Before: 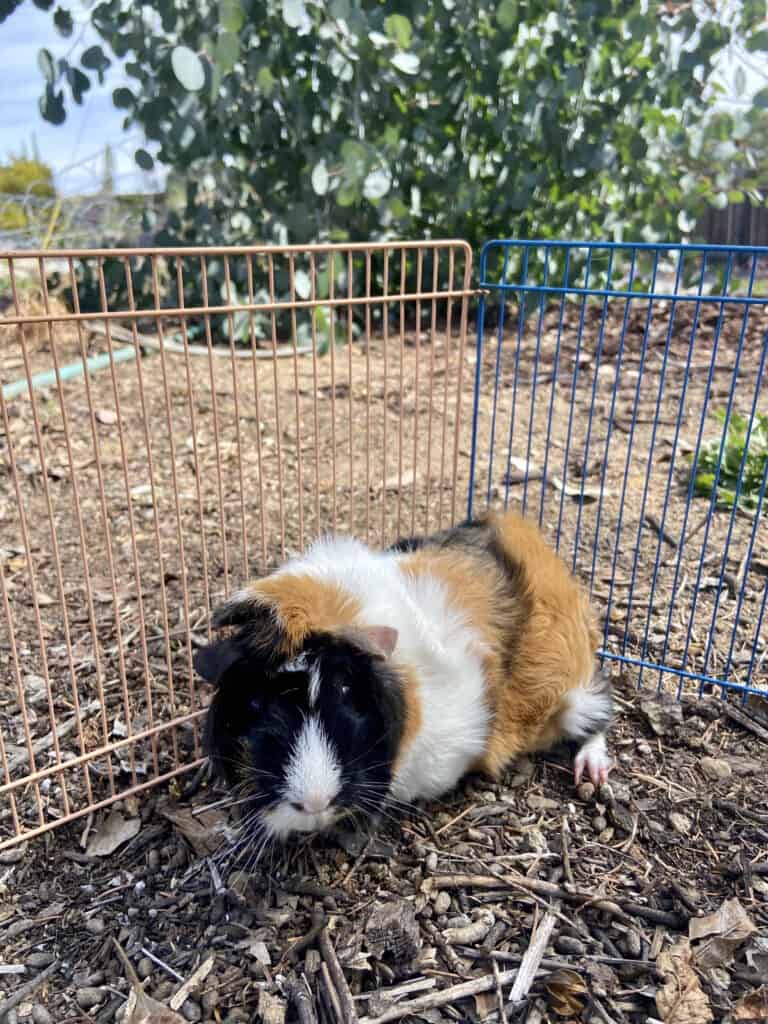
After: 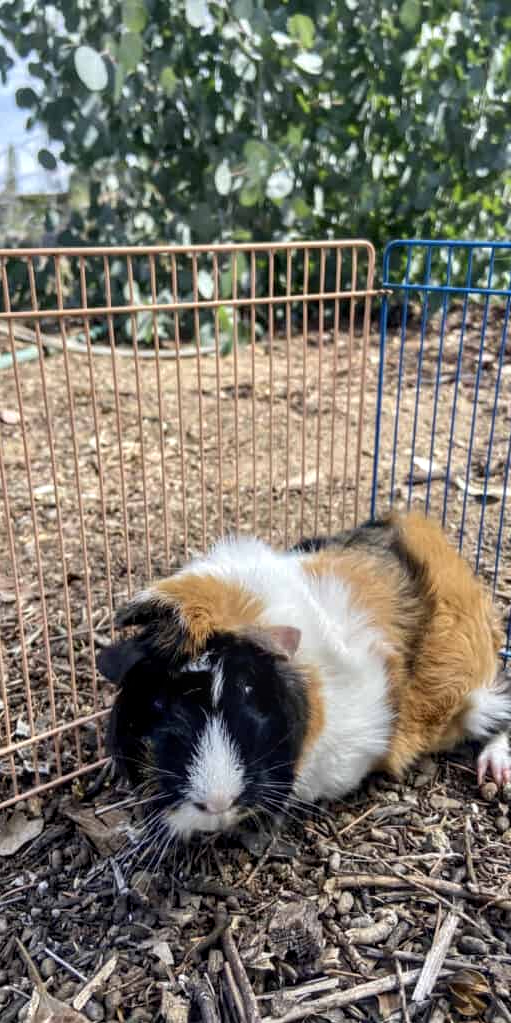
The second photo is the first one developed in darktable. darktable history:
crop and rotate: left 12.648%, right 20.685%
local contrast: on, module defaults
